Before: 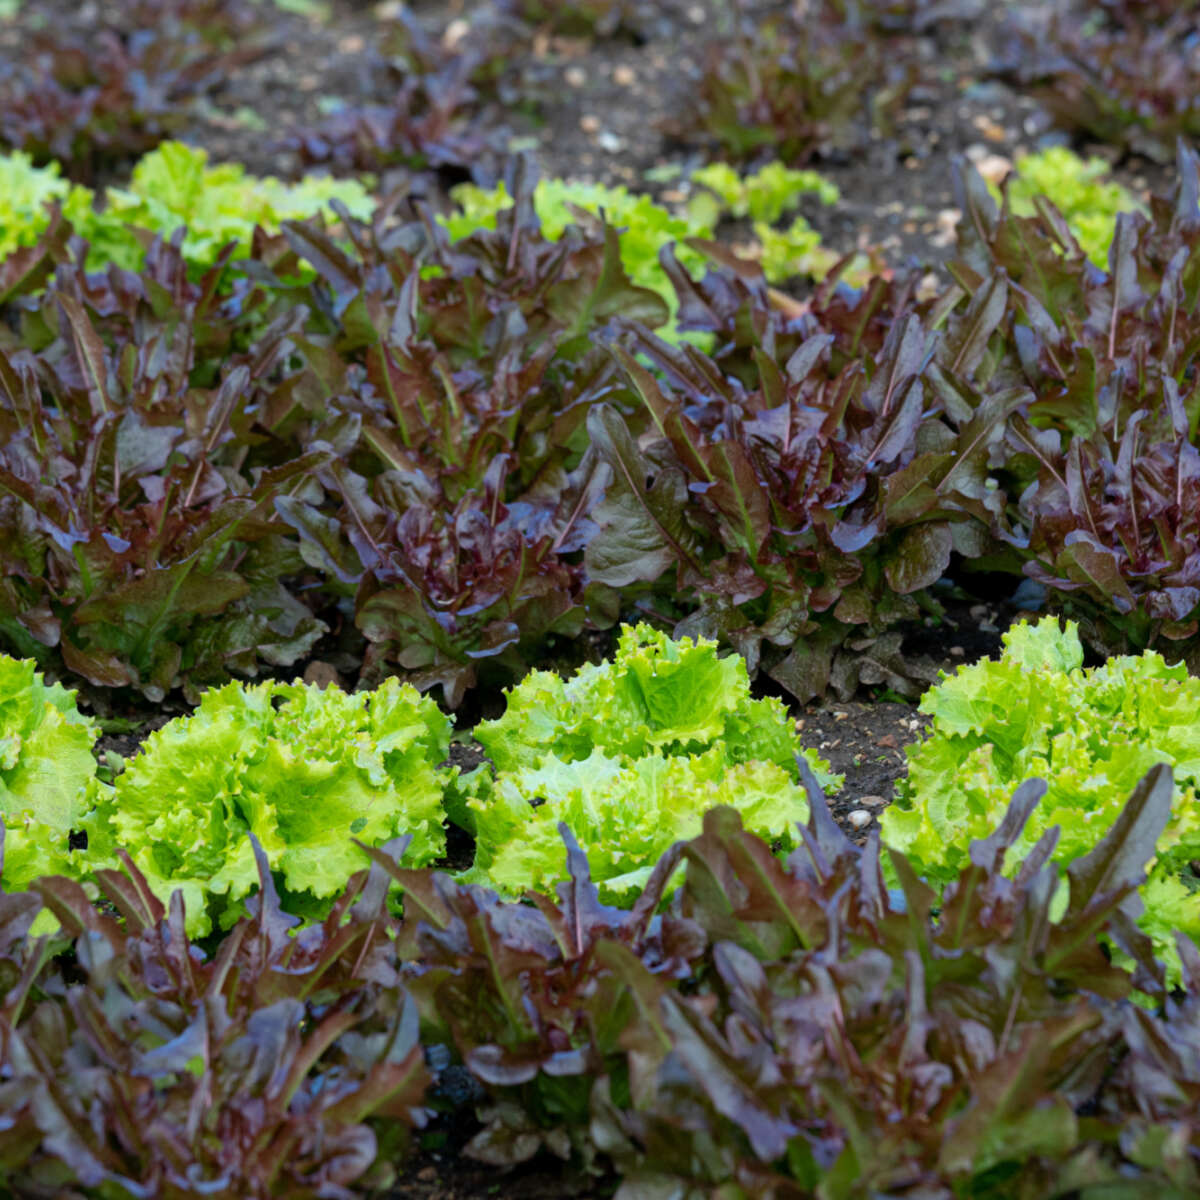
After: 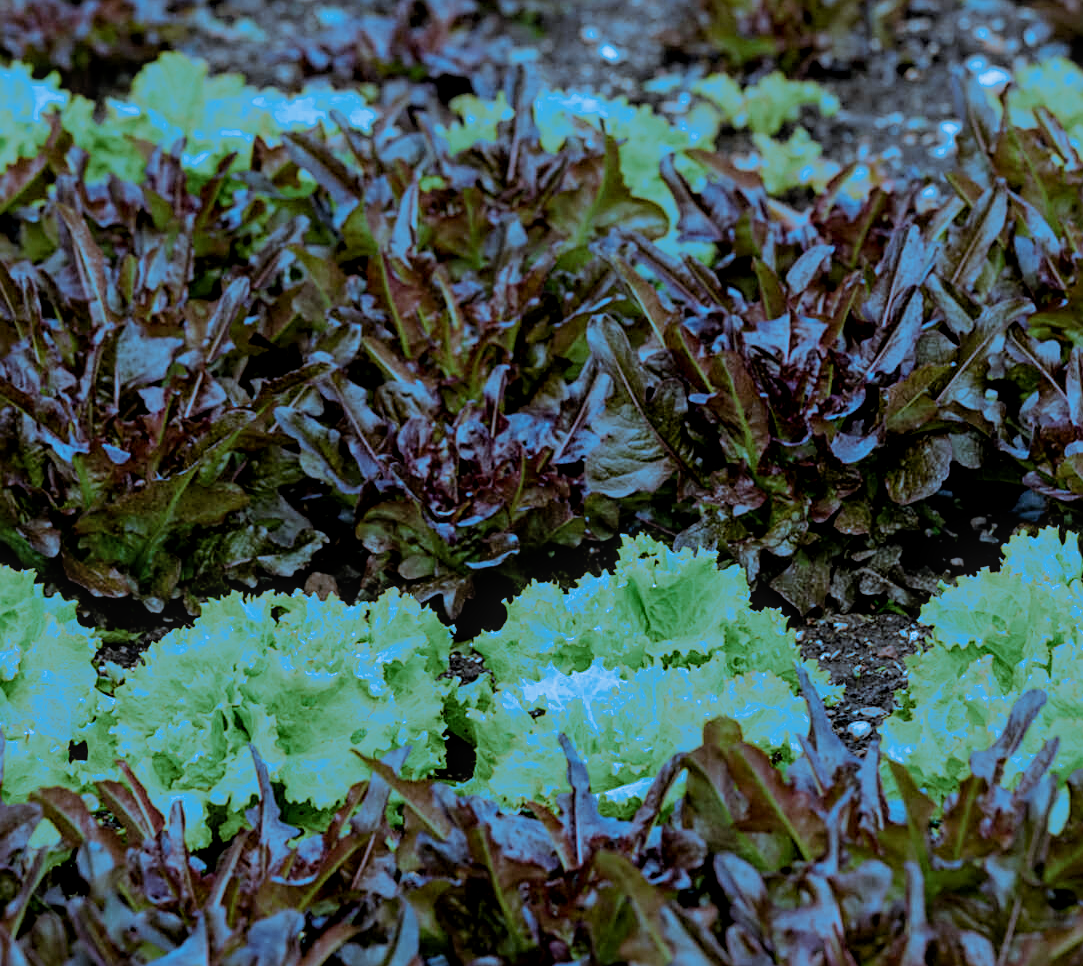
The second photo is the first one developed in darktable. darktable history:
crop: top 7.49%, right 9.717%, bottom 11.943%
local contrast: on, module defaults
sharpen: on, module defaults
white balance: red 0.974, blue 1.044
color balance: output saturation 120%
split-toning: shadows › hue 220°, shadows › saturation 0.64, highlights › hue 220°, highlights › saturation 0.64, balance 0, compress 5.22%
filmic rgb: black relative exposure -5 EV, hardness 2.88, contrast 1.2
